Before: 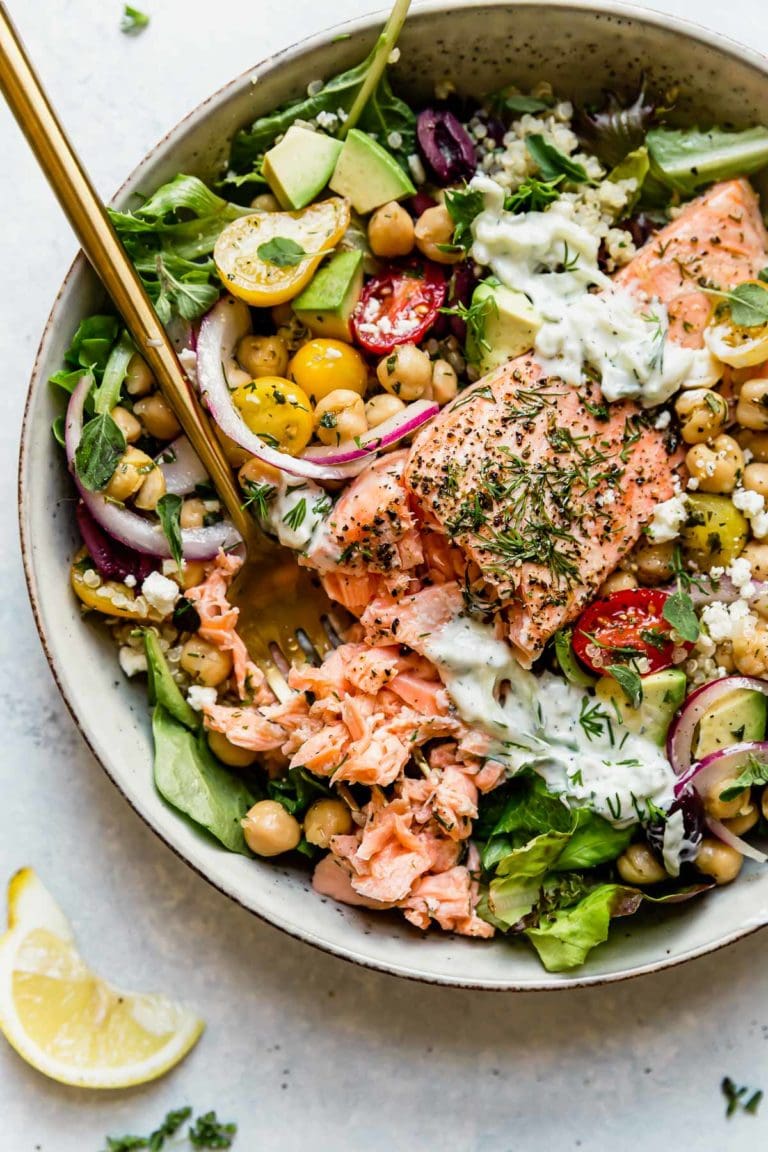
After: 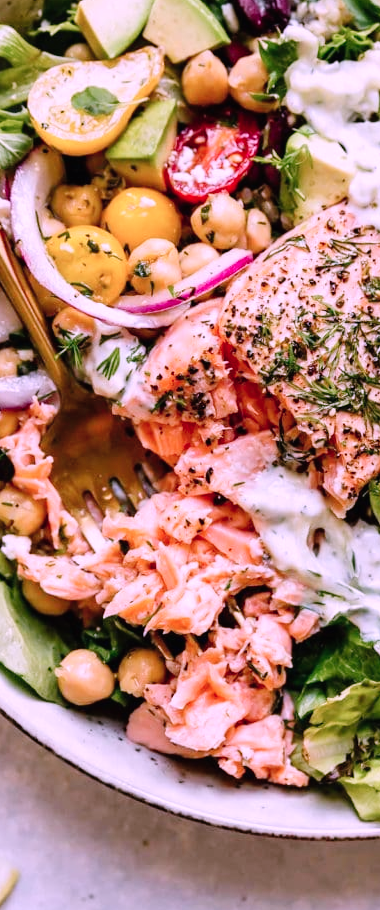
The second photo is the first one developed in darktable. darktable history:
crop and rotate: angle 0.021°, left 24.206%, top 13.158%, right 26.214%, bottom 7.774%
tone curve: curves: ch0 [(0, 0.01) (0.052, 0.045) (0.136, 0.133) (0.29, 0.332) (0.453, 0.531) (0.676, 0.751) (0.89, 0.919) (1, 1)]; ch1 [(0, 0) (0.094, 0.081) (0.285, 0.299) (0.385, 0.403) (0.447, 0.429) (0.495, 0.496) (0.544, 0.552) (0.589, 0.612) (0.722, 0.728) (1, 1)]; ch2 [(0, 0) (0.257, 0.217) (0.43, 0.421) (0.498, 0.507) (0.531, 0.544) (0.56, 0.579) (0.625, 0.642) (1, 1)], preserve colors none
color correction: highlights a* 16.15, highlights b* -20.87
